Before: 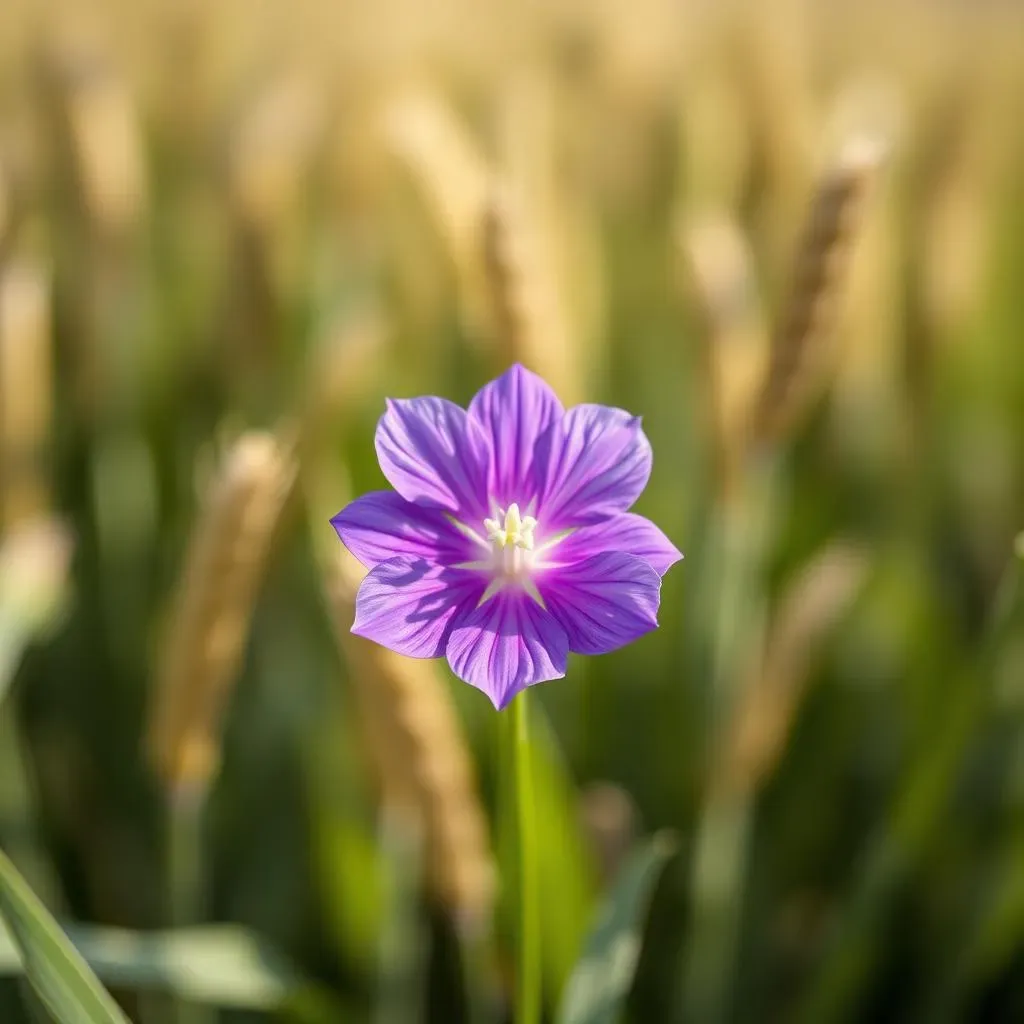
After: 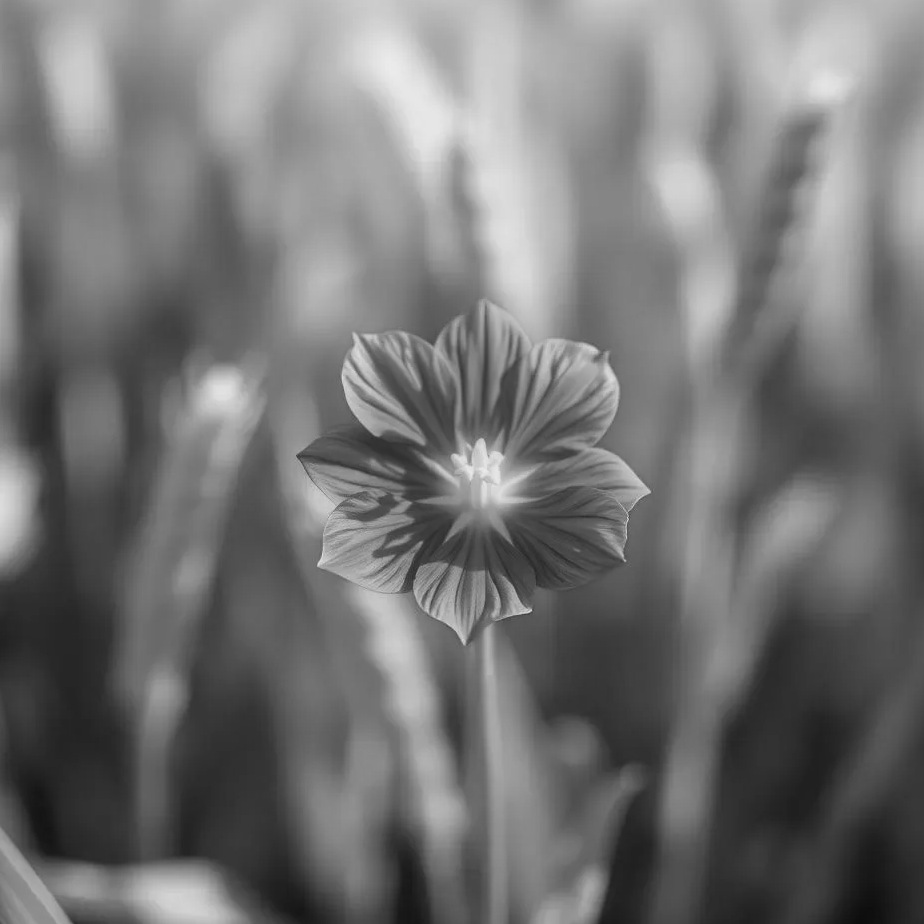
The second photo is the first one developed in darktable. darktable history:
color calibration: illuminant custom, x 0.432, y 0.395, temperature 3098 K
monochrome: a -4.13, b 5.16, size 1
crop: left 3.305%, top 6.436%, right 6.389%, bottom 3.258%
exposure: black level correction -0.001, exposure 0.08 EV, compensate highlight preservation false
